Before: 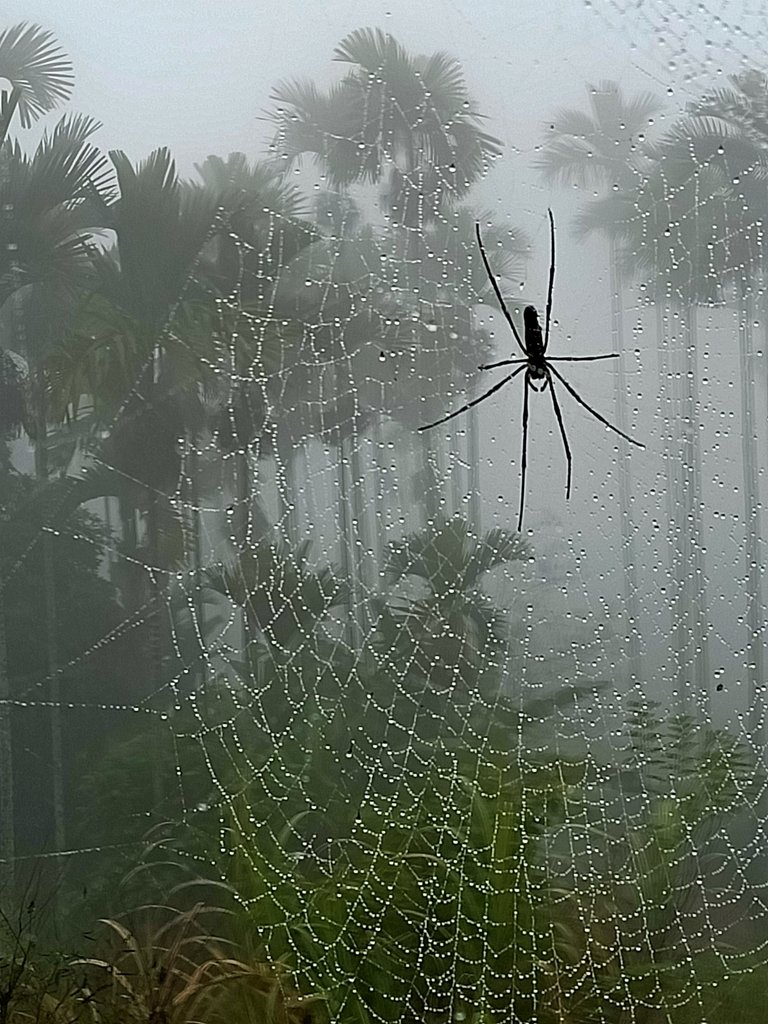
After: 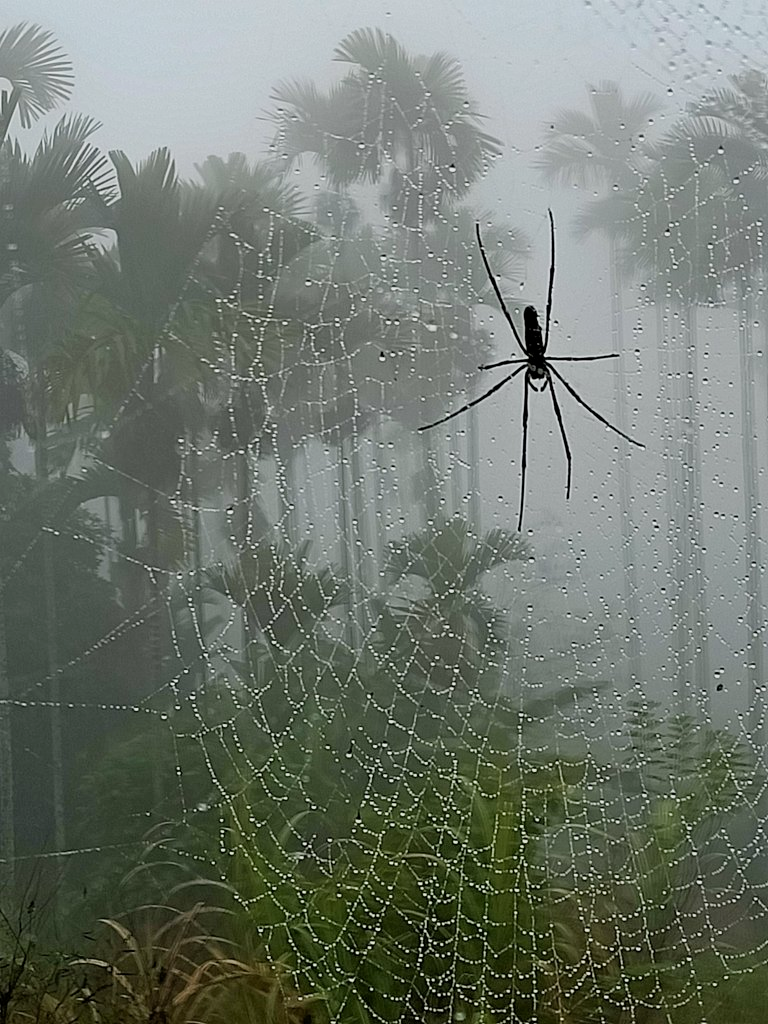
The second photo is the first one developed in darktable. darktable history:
exposure: exposure 0.21 EV, compensate exposure bias true, compensate highlight preservation false
filmic rgb: black relative exposure -16 EV, white relative exposure 4.04 EV, target black luminance 0%, hardness 7.56, latitude 72.79%, contrast 0.899, highlights saturation mix 10.73%, shadows ↔ highlights balance -0.383%
